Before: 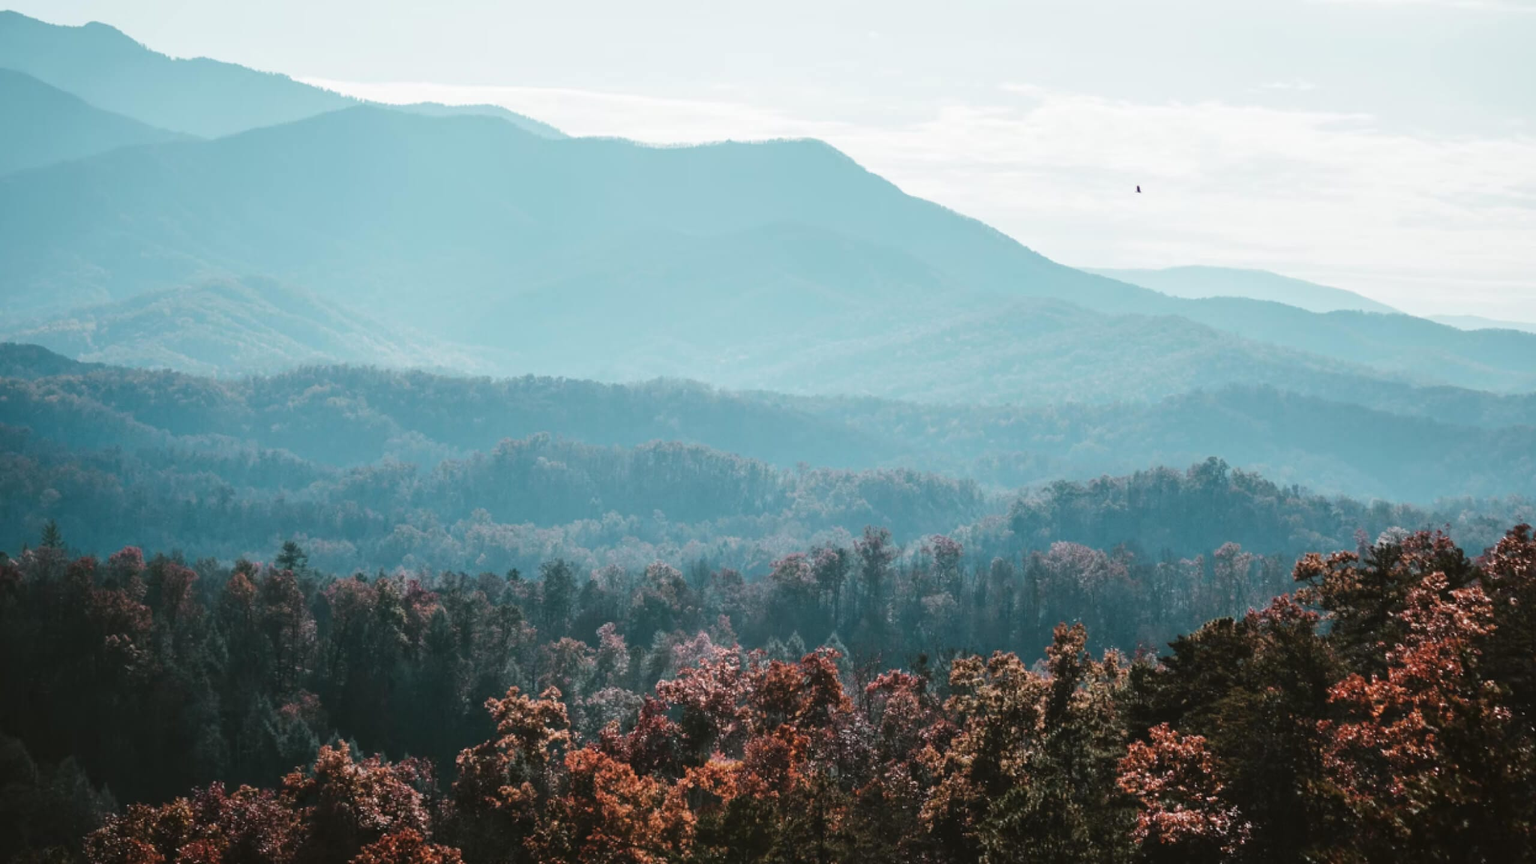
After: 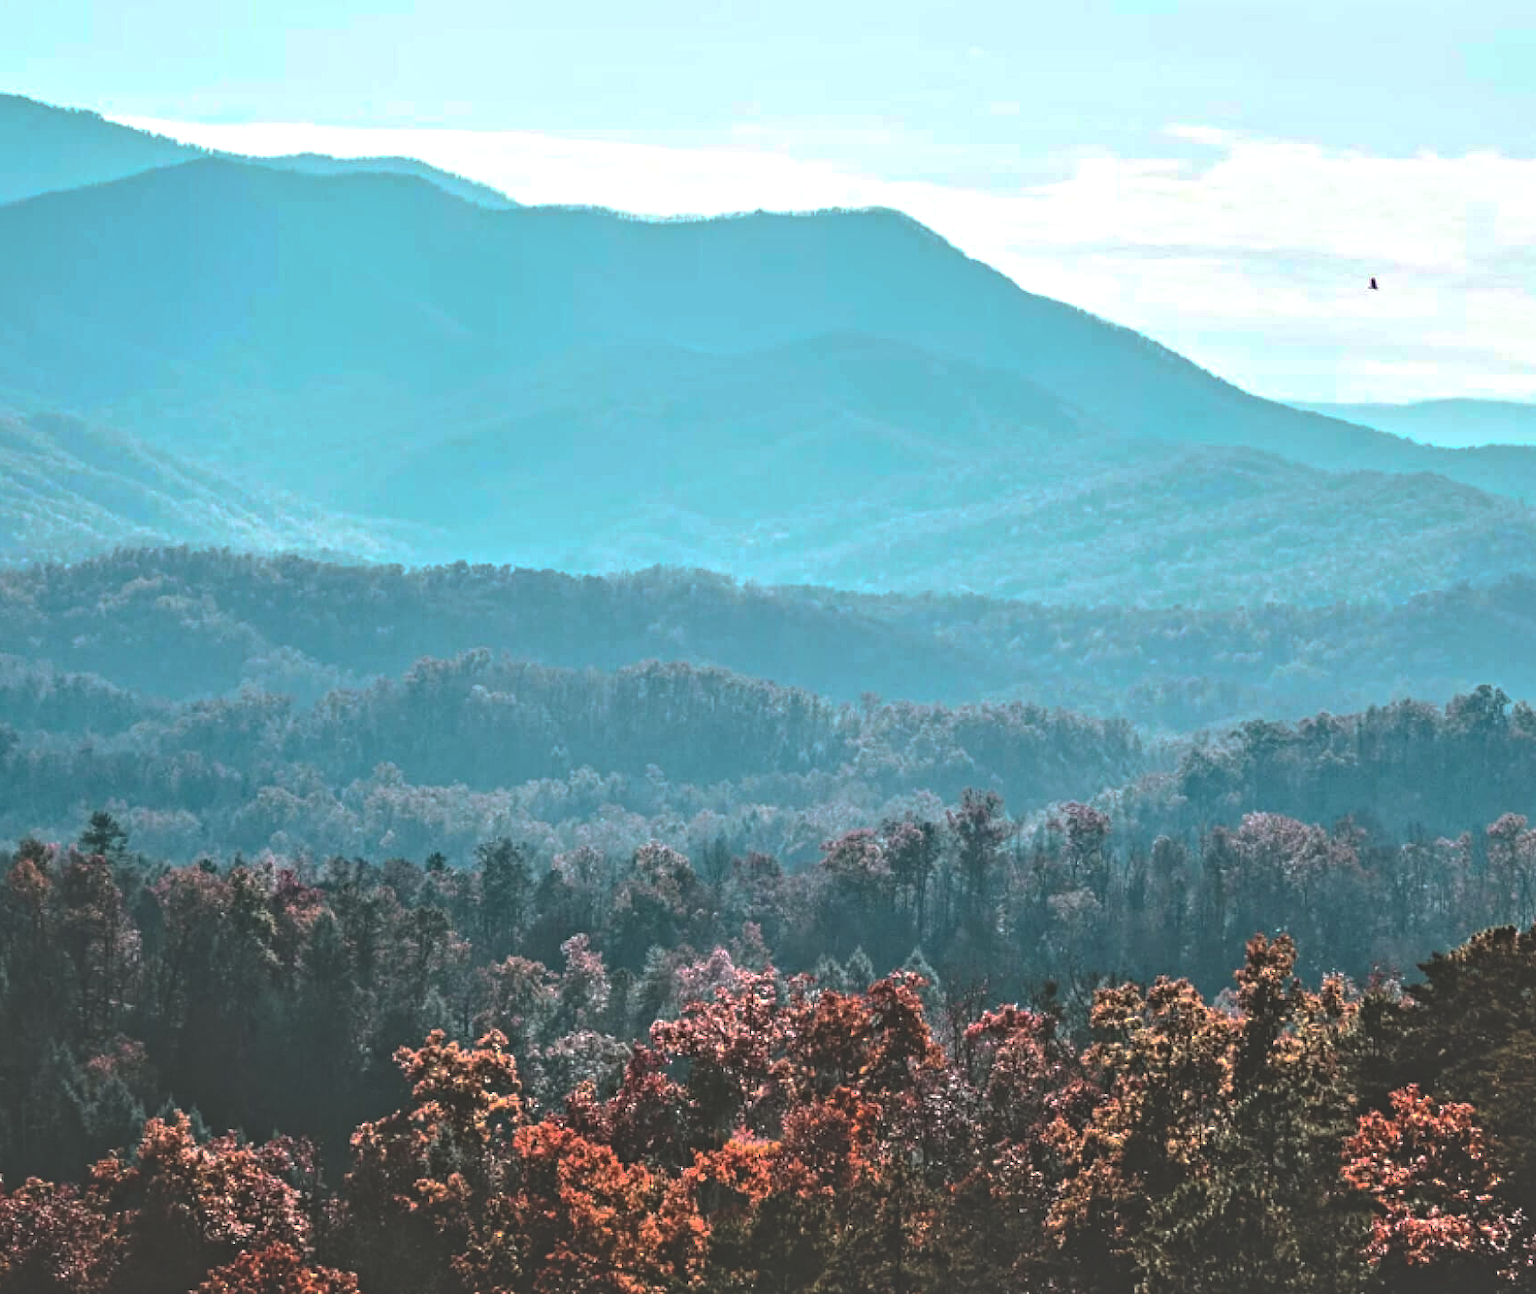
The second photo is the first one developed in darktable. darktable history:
exposure: black level correction -0.042, exposure 0.065 EV, compensate highlight preservation false
crop and rotate: left 14.501%, right 18.796%
contrast brightness saturation: contrast 0.204, brightness 0.191, saturation 0.817
base curve: curves: ch0 [(0, 0) (0.826, 0.587) (1, 1)], preserve colors none
contrast equalizer: y [[0.5, 0.542, 0.583, 0.625, 0.667, 0.708], [0.5 ×6], [0.5 ×6], [0 ×6], [0 ×6]]
local contrast: on, module defaults
levels: mode automatic
